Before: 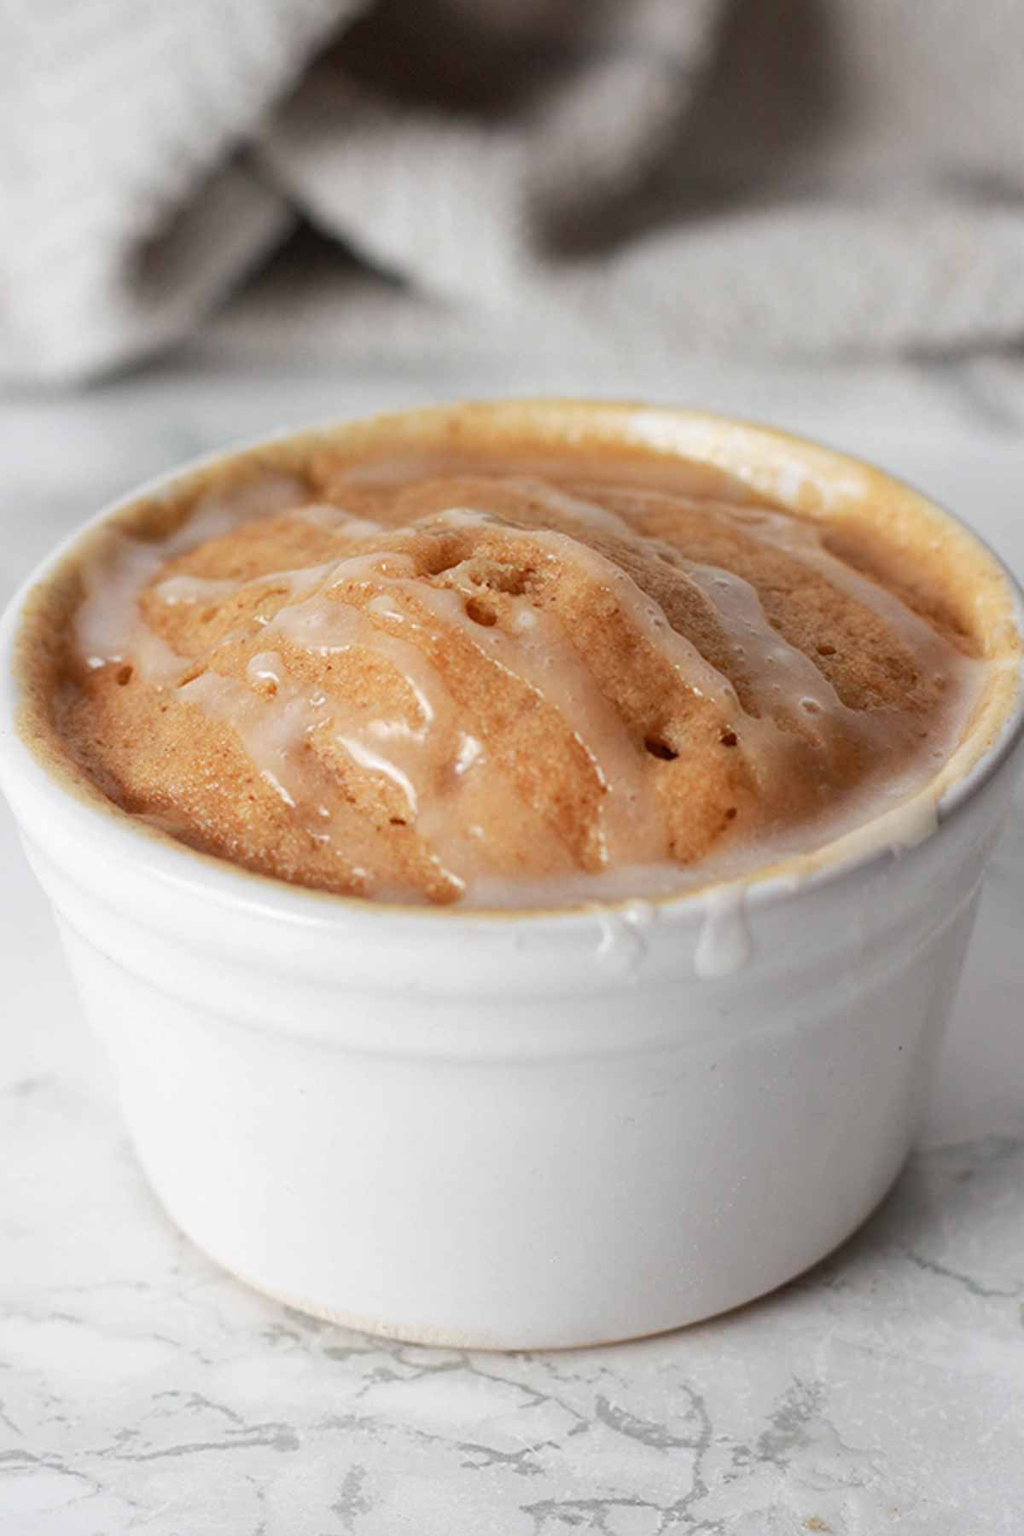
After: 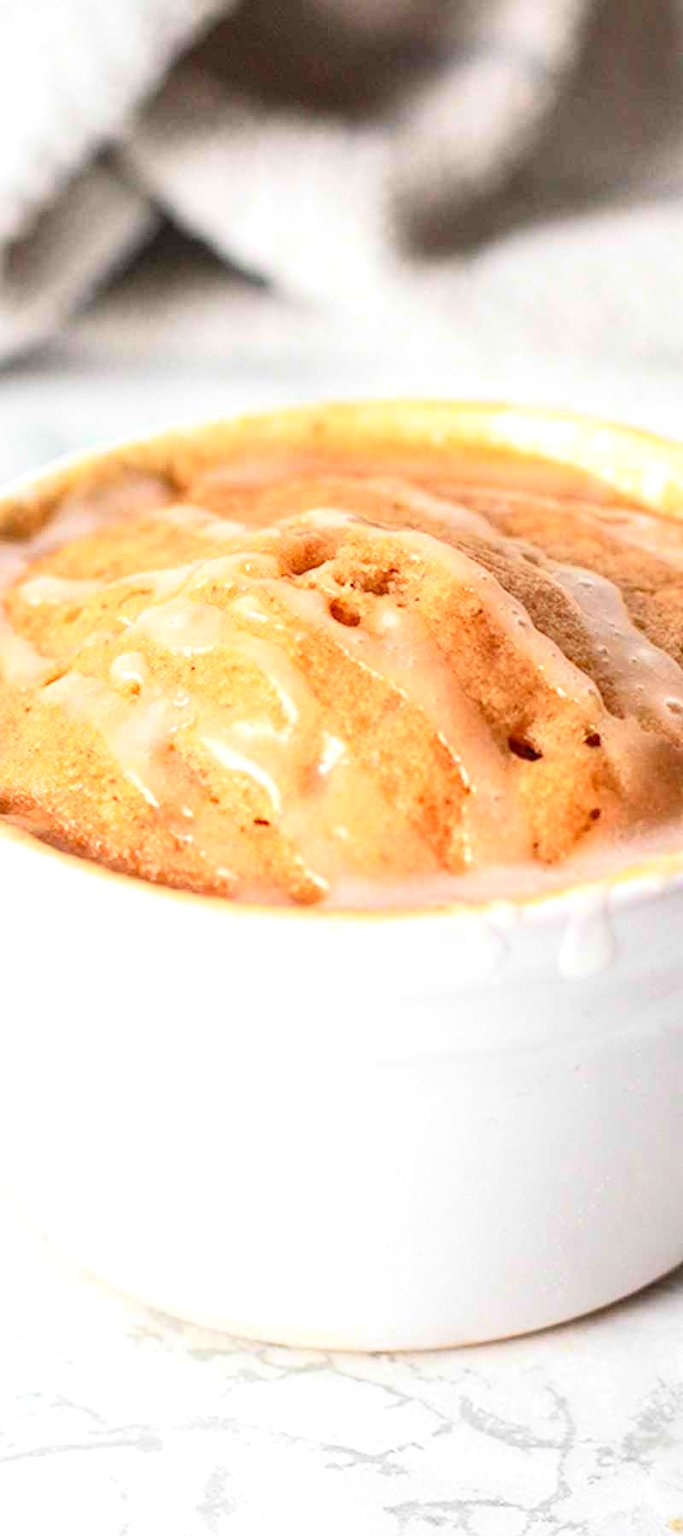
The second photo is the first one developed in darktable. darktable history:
local contrast: on, module defaults
contrast brightness saturation: contrast 0.244, brightness 0.262, saturation 0.393
exposure: exposure 0.605 EV, compensate exposure bias true, compensate highlight preservation false
crop and rotate: left 13.38%, right 19.919%
